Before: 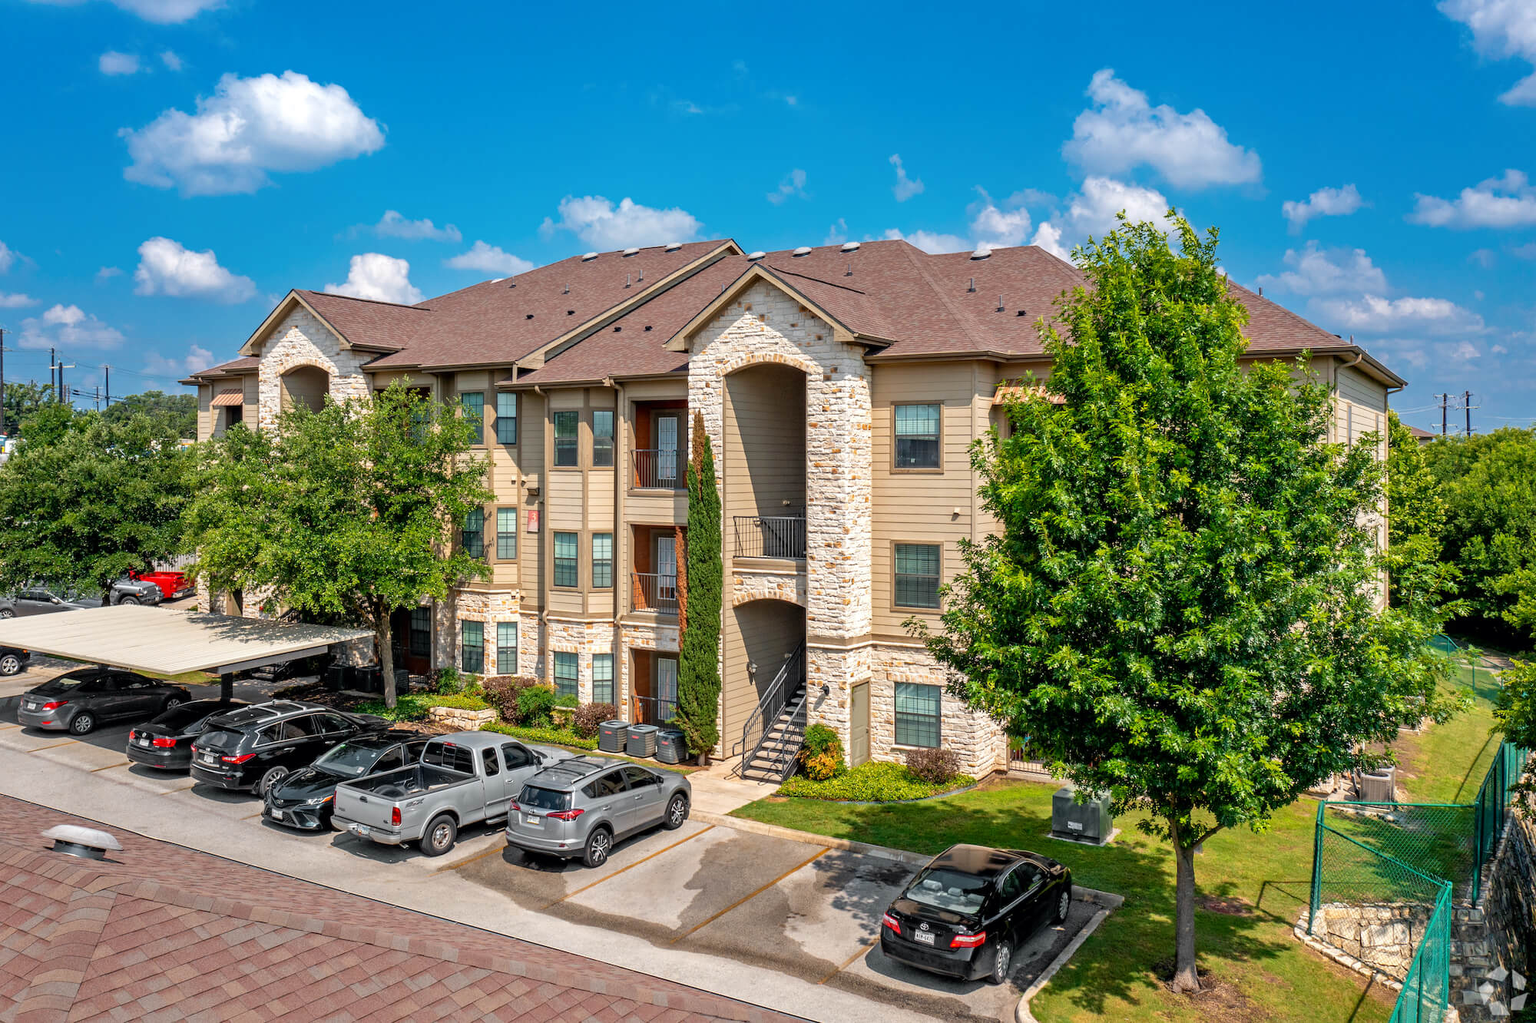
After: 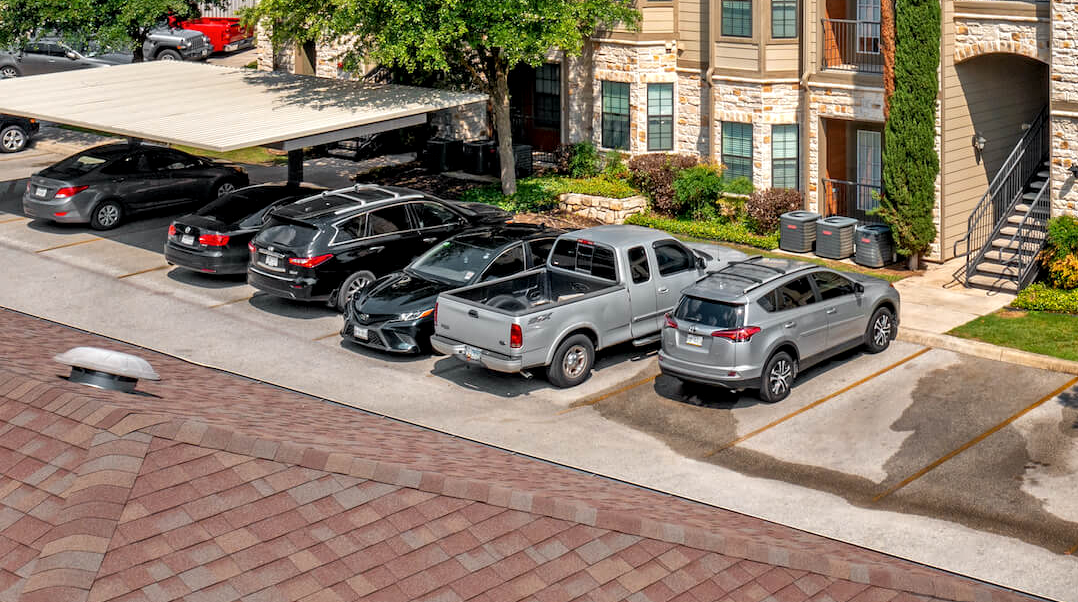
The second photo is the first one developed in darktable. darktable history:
crop and rotate: top 54.64%, right 46.083%, bottom 0.112%
local contrast: highlights 106%, shadows 103%, detail 120%, midtone range 0.2
shadows and highlights: shadows 21, highlights -80.92, soften with gaussian
